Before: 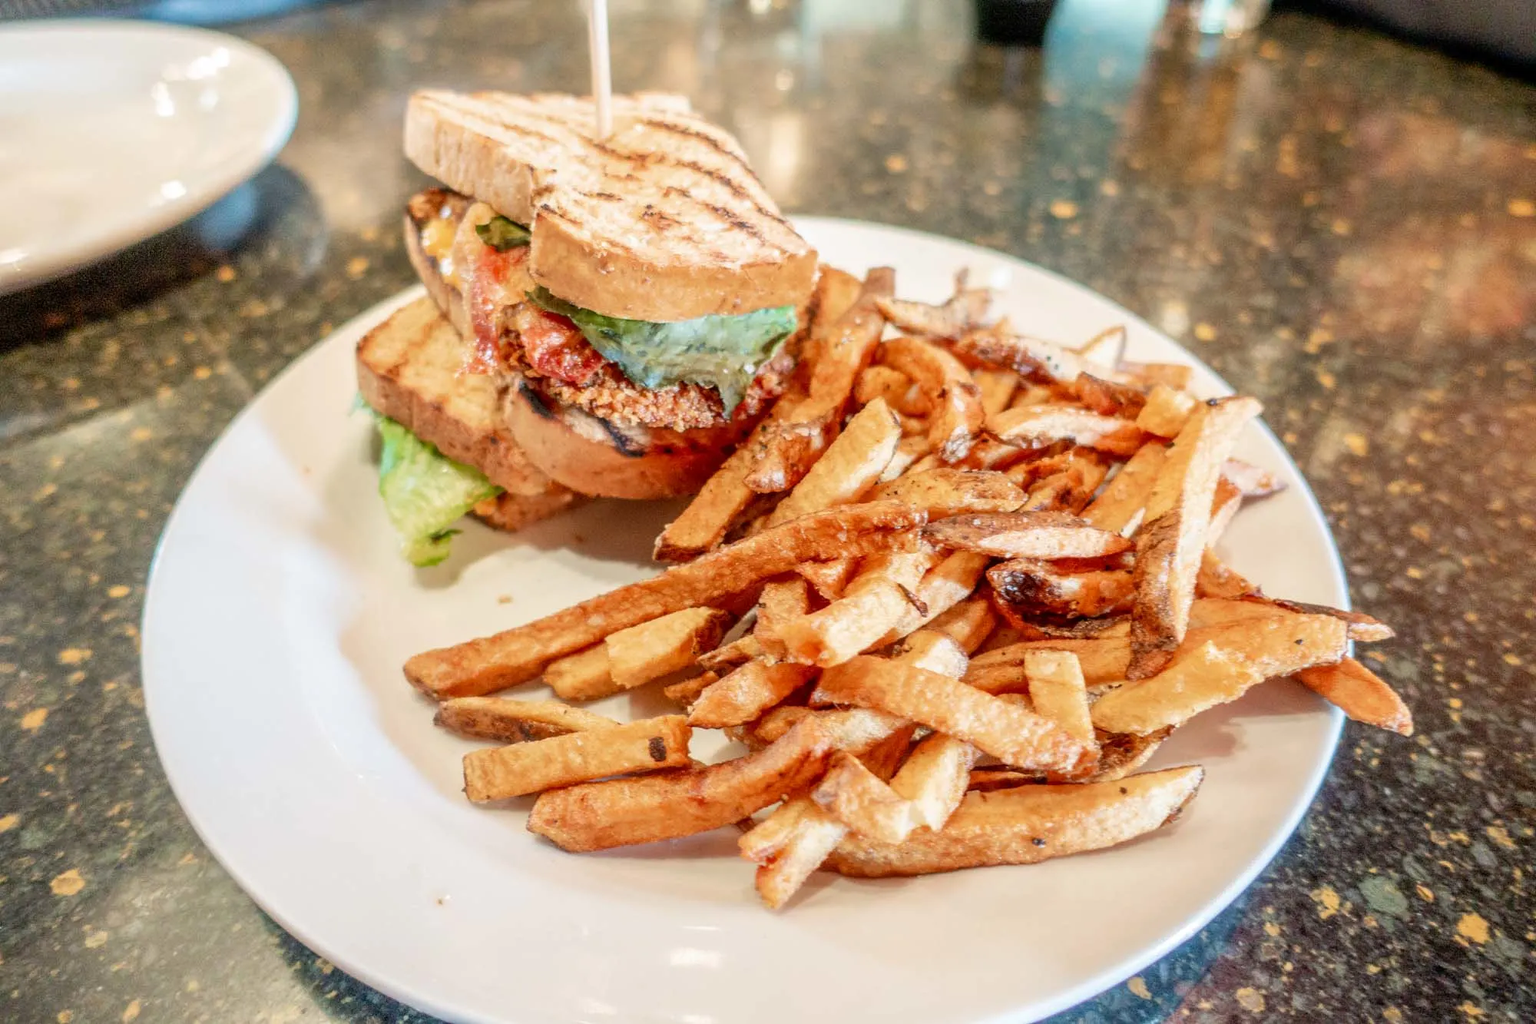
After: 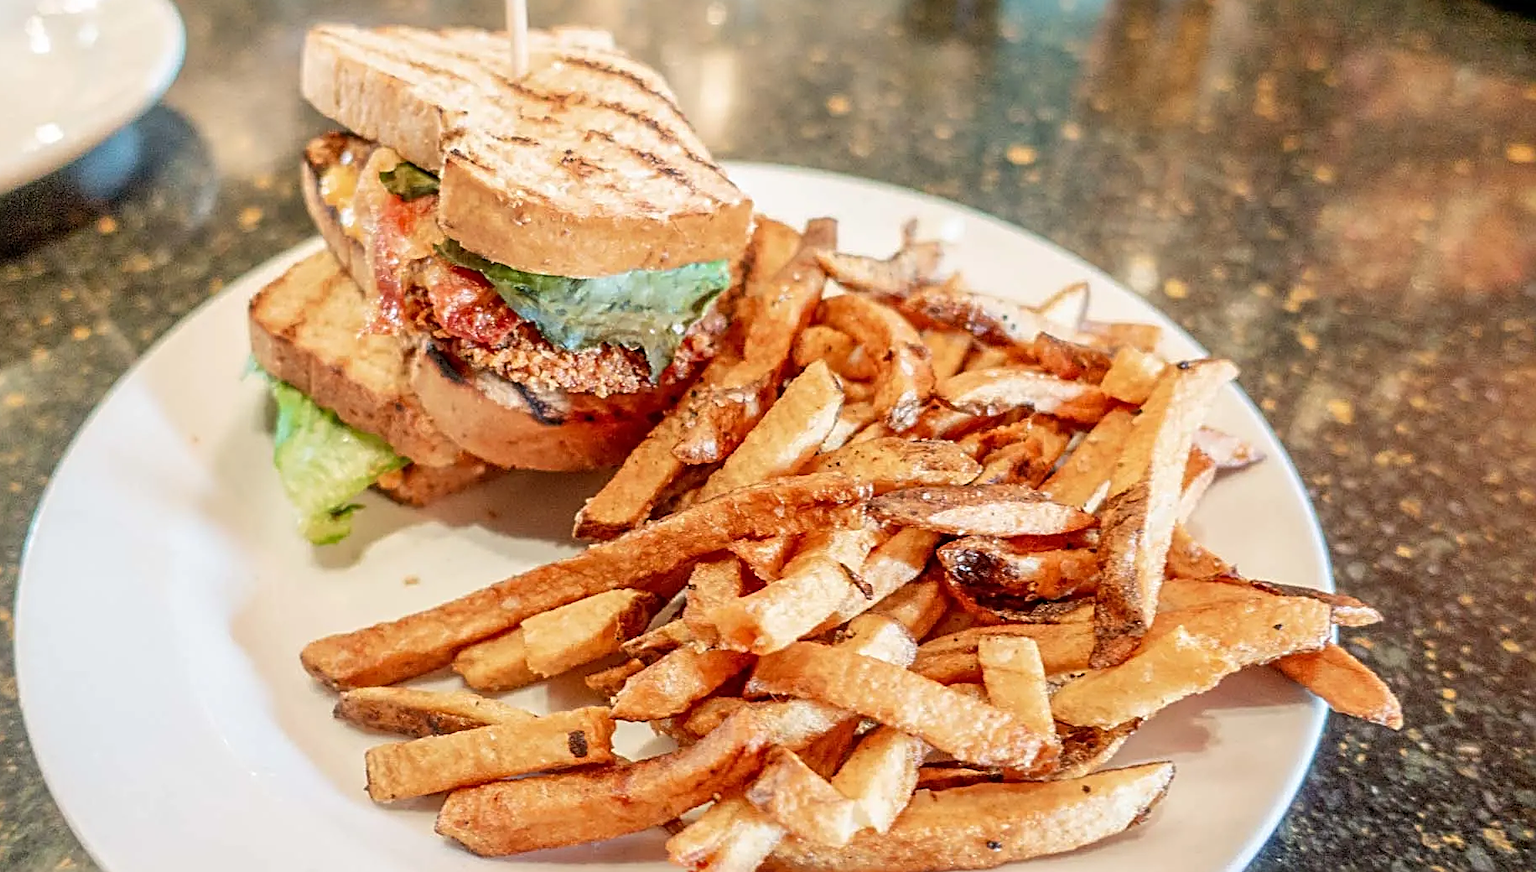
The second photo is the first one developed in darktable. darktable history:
sharpen: radius 2.803, amount 0.703
crop: left 8.39%, top 6.62%, bottom 15.233%
